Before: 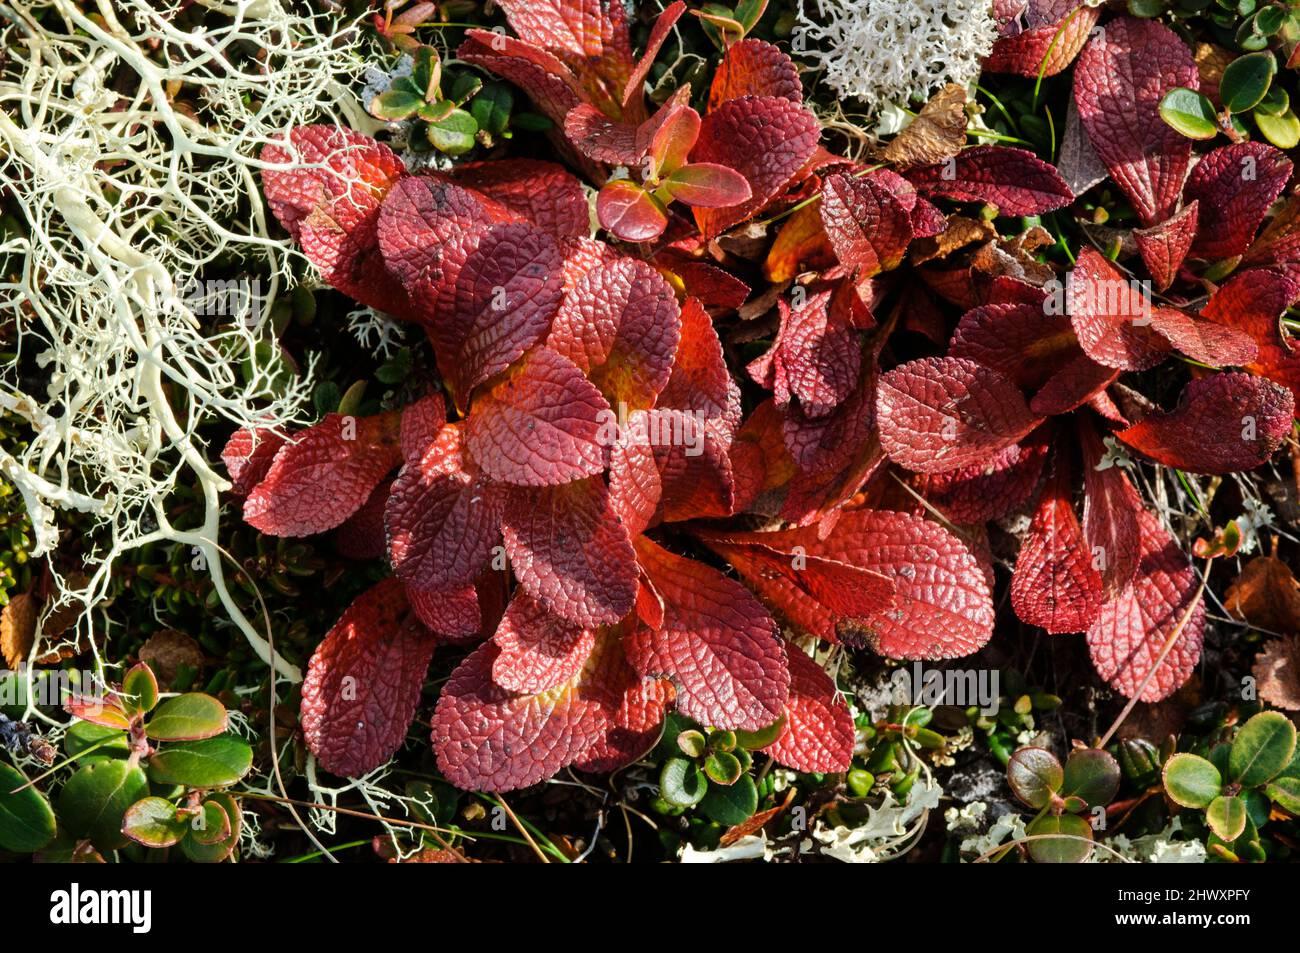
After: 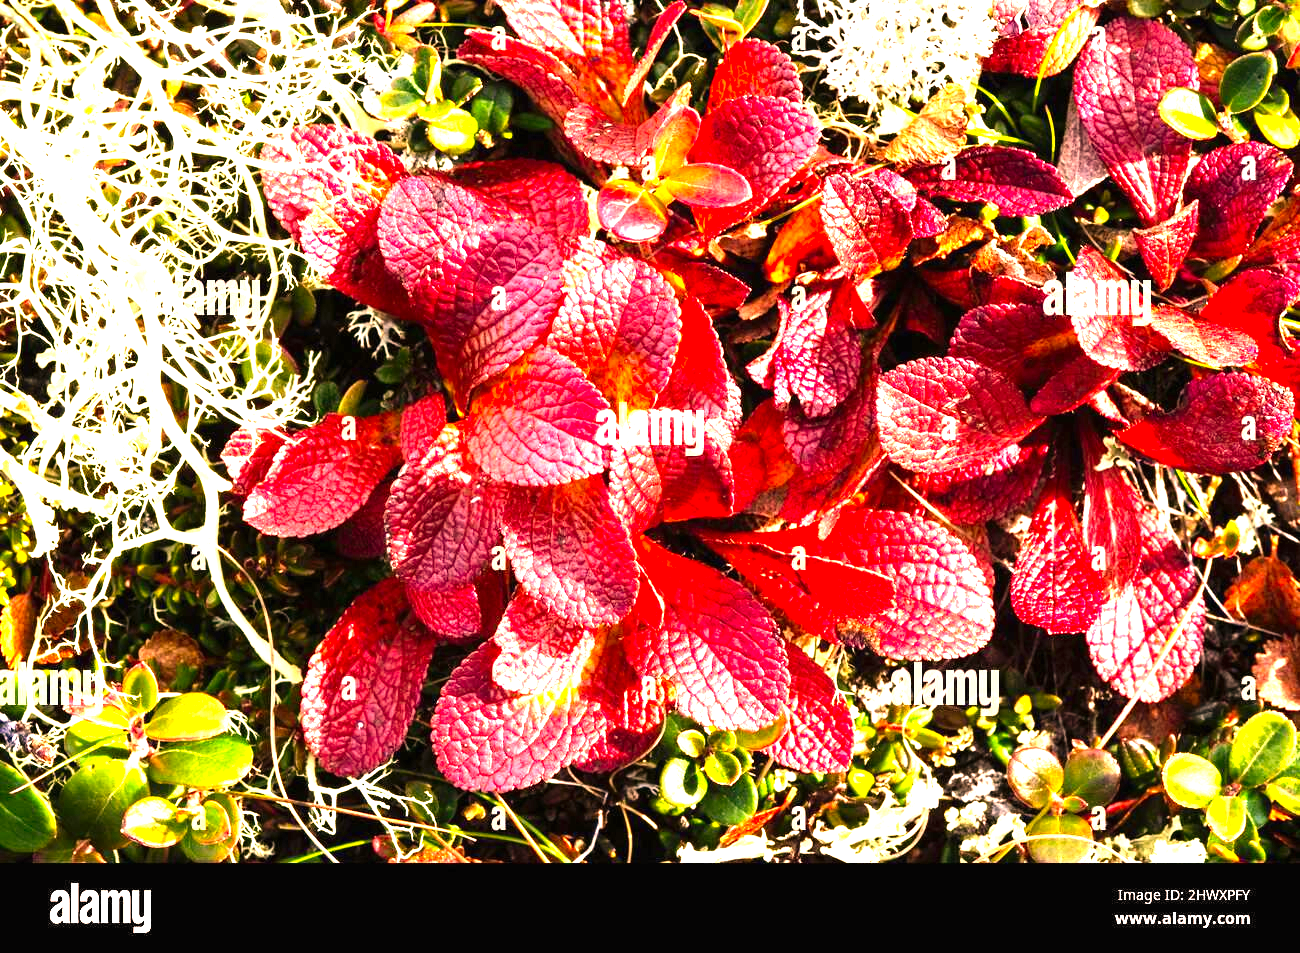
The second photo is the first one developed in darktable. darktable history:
levels: levels [0, 0.281, 0.562]
exposure: black level correction 0, exposure 0.5 EV, compensate exposure bias true, compensate highlight preservation false
color correction: highlights a* 21.88, highlights b* 22.25
